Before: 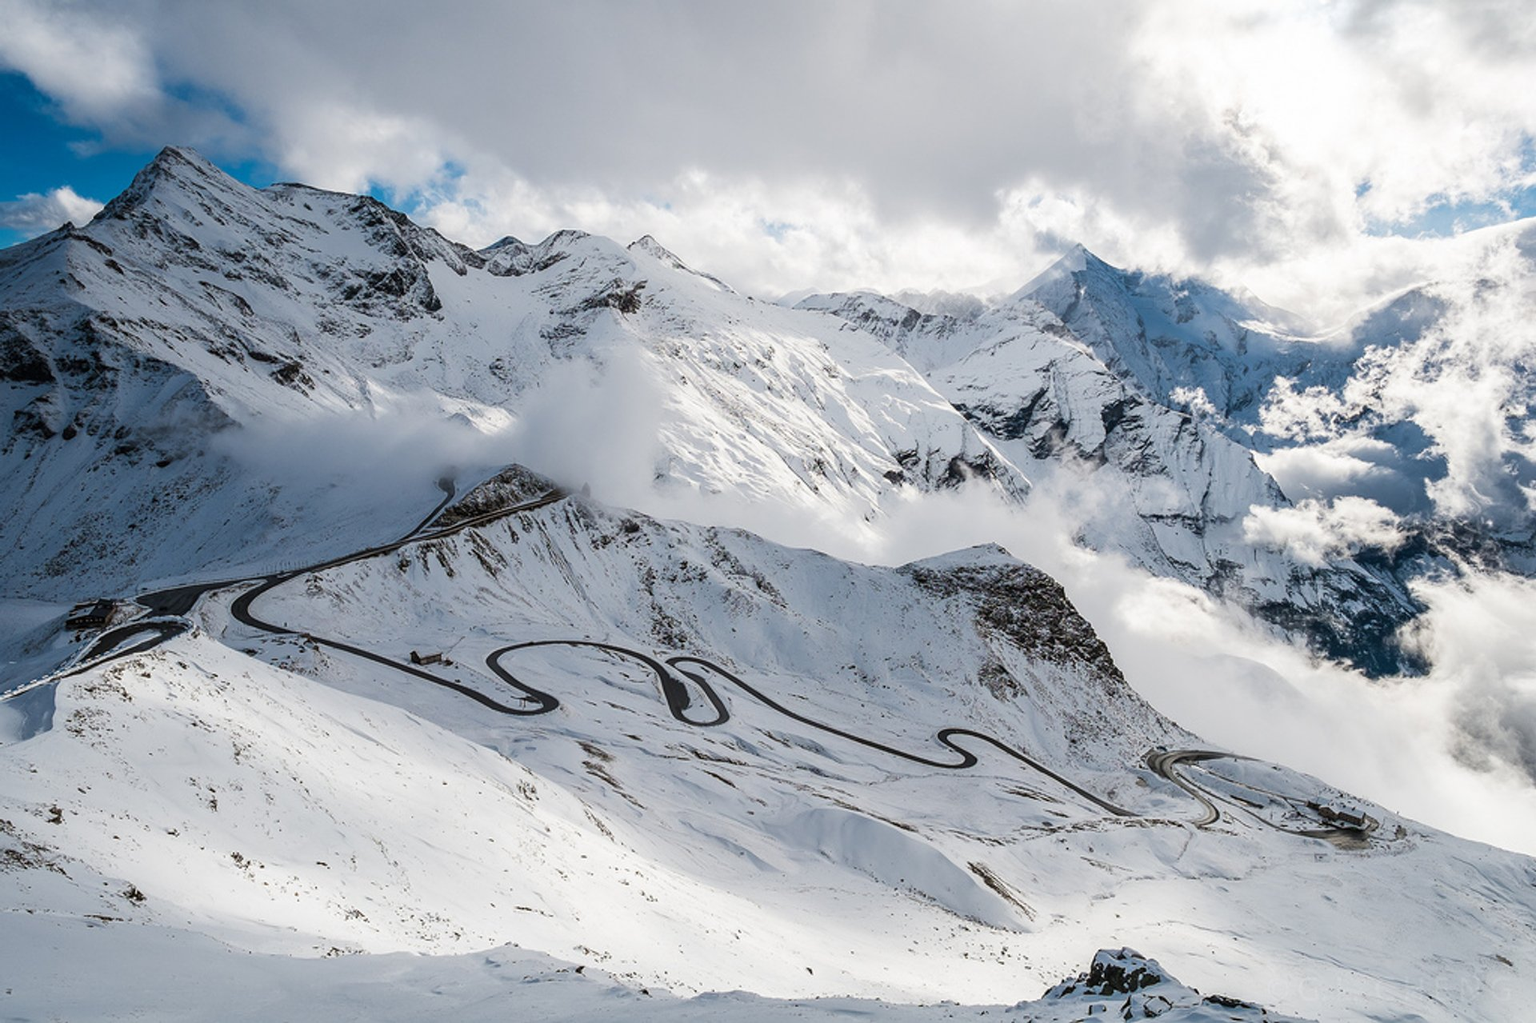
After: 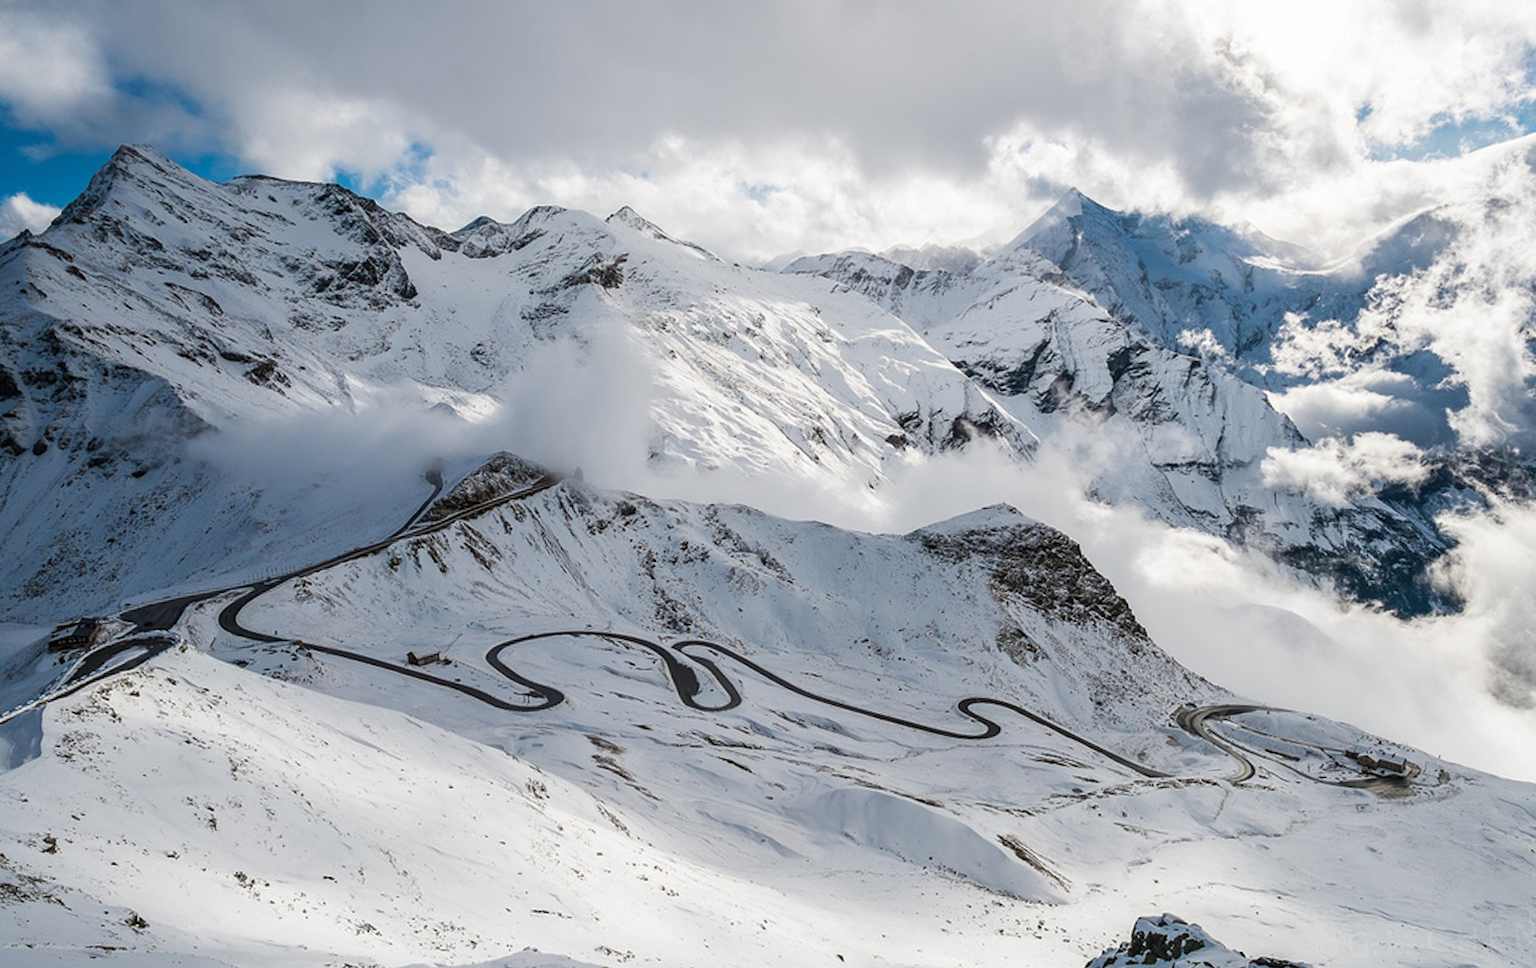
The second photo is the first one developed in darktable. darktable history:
shadows and highlights: shadows 25, highlights -25
rotate and perspective: rotation -3.52°, crop left 0.036, crop right 0.964, crop top 0.081, crop bottom 0.919
